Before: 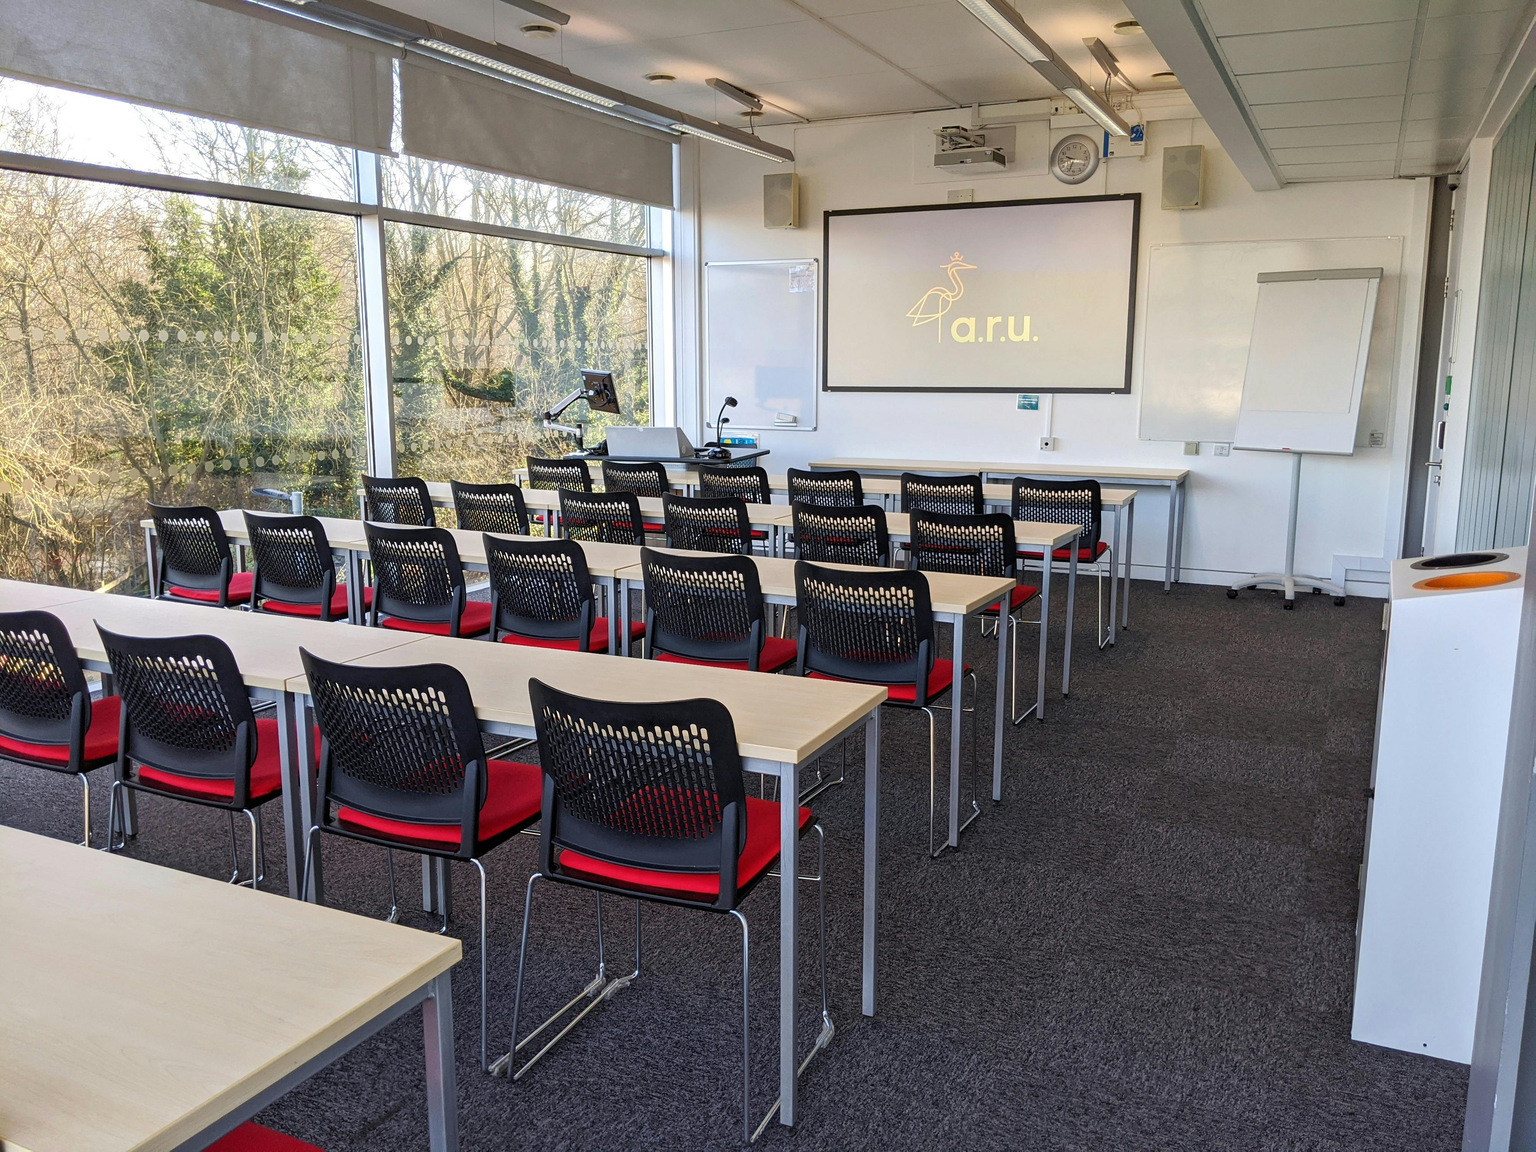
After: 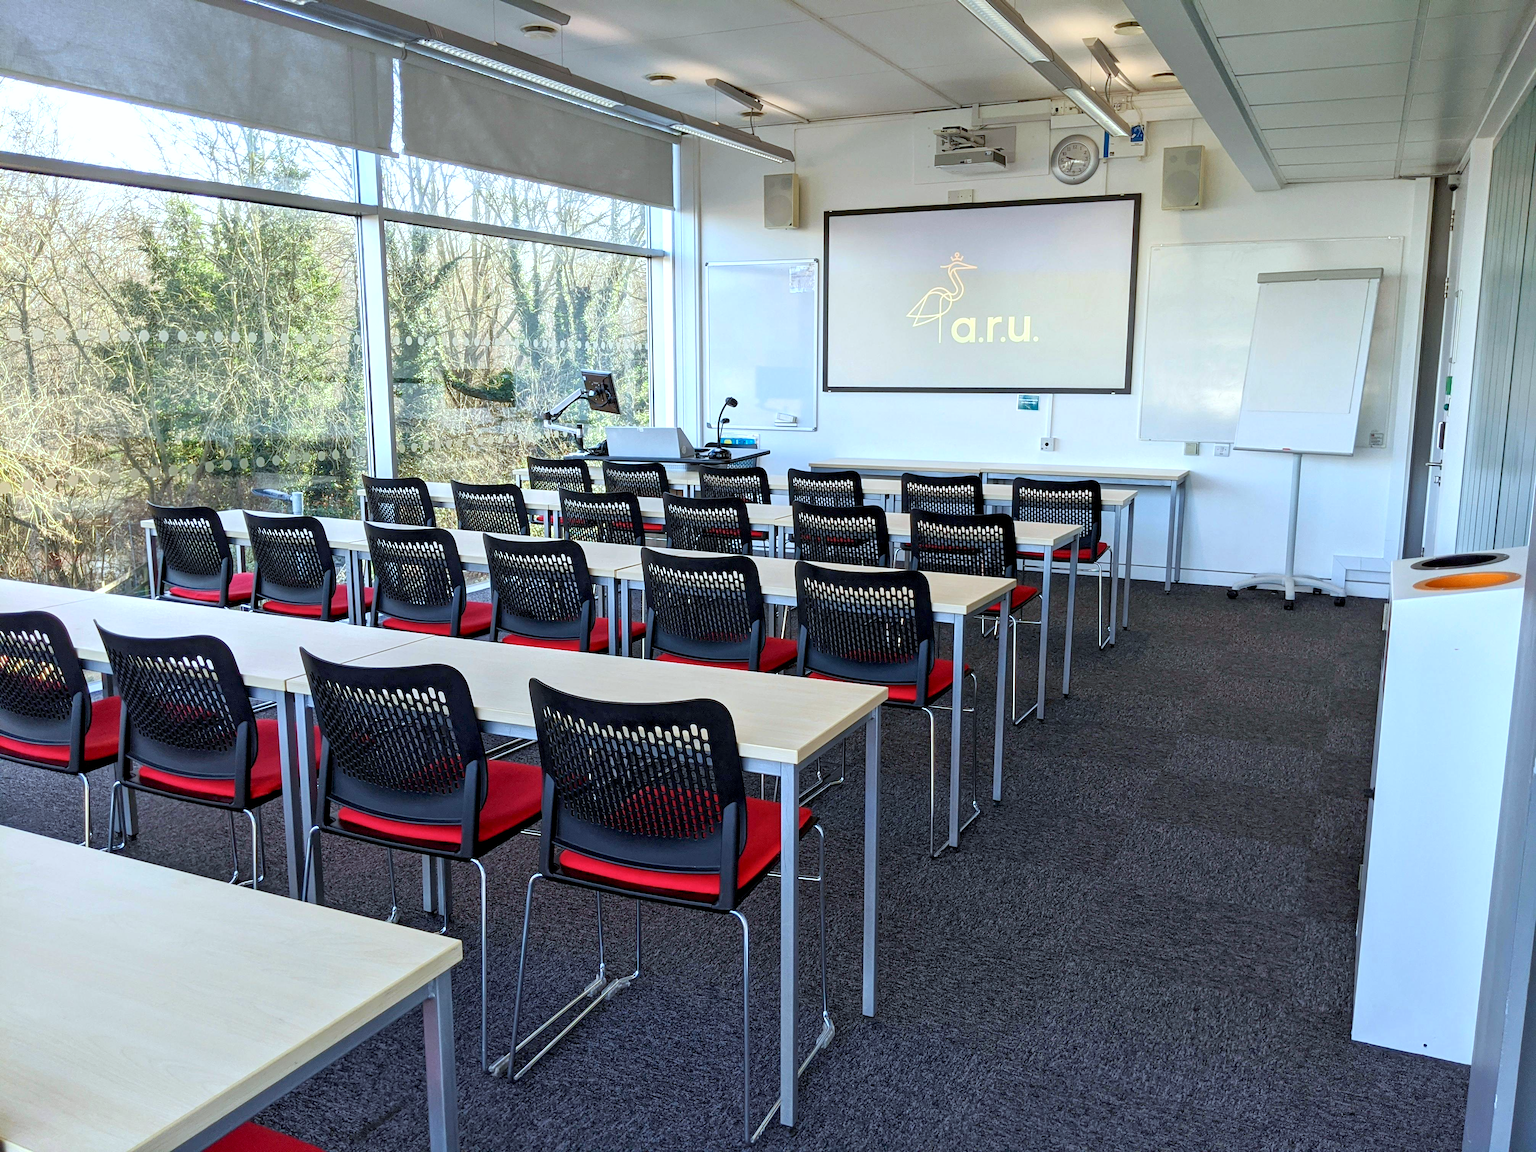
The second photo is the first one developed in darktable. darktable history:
color calibration: illuminant F (fluorescent), F source F9 (Cool White Deluxe 4150 K) – high CRI, x 0.374, y 0.373, temperature 4161.62 K
exposure: black level correction 0.005, exposure 0.285 EV, compensate exposure bias true, compensate highlight preservation false
